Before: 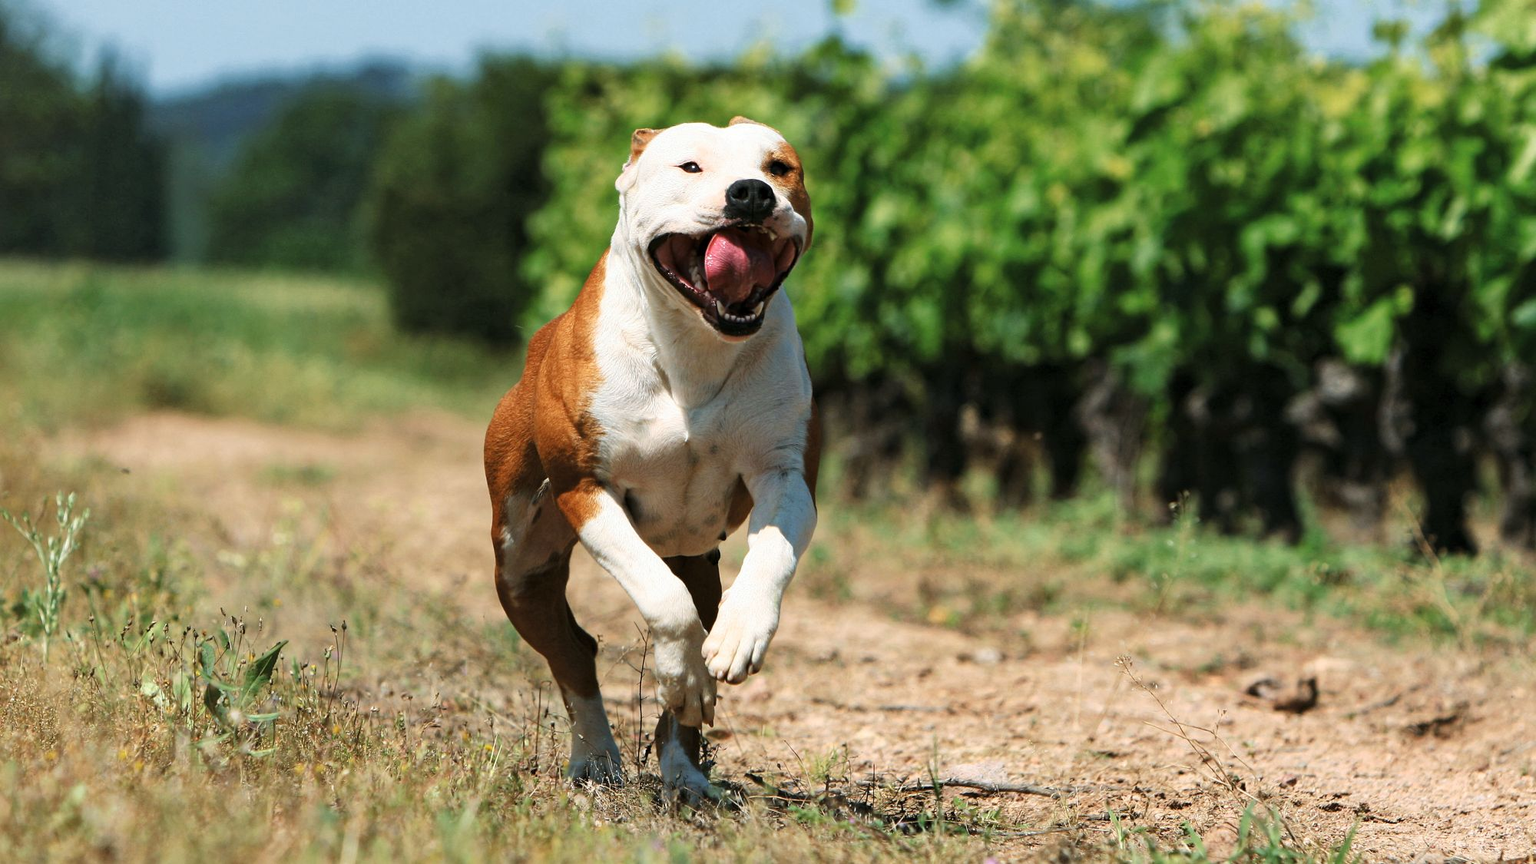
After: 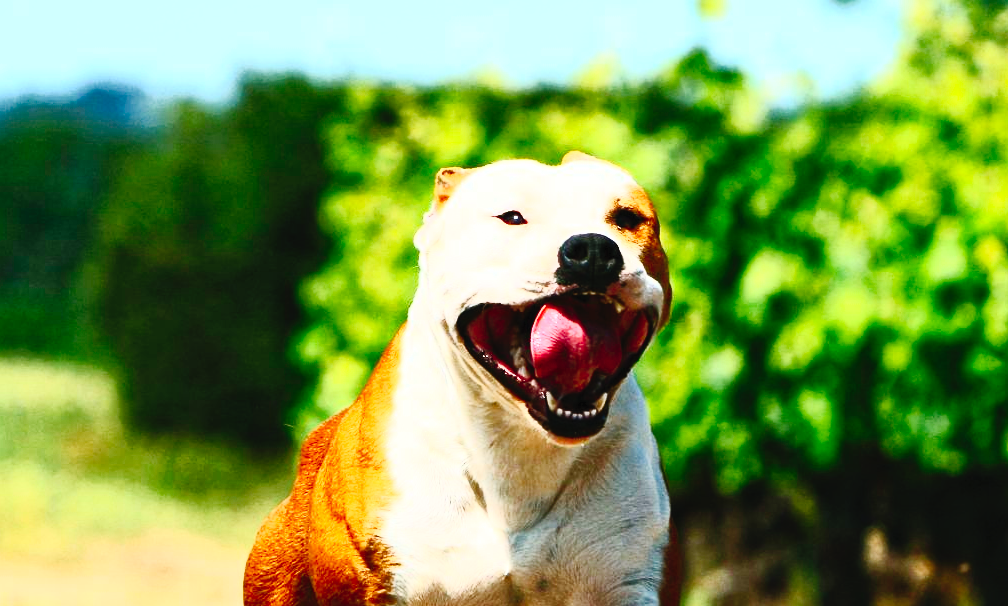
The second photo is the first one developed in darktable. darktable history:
shadows and highlights: on, module defaults
tone curve: curves: ch0 [(0, 0.01) (0.133, 0.057) (0.338, 0.327) (0.494, 0.55) (0.726, 0.807) (1, 1)]; ch1 [(0, 0) (0.346, 0.324) (0.45, 0.431) (0.5, 0.5) (0.522, 0.517) (0.543, 0.578) (1, 1)]; ch2 [(0, 0) (0.44, 0.424) (0.501, 0.499) (0.564, 0.611) (0.622, 0.667) (0.707, 0.746) (1, 1)], preserve colors none
contrast brightness saturation: contrast 0.827, brightness 0.593, saturation 0.588
crop: left 19.364%, right 30.222%, bottom 46.087%
